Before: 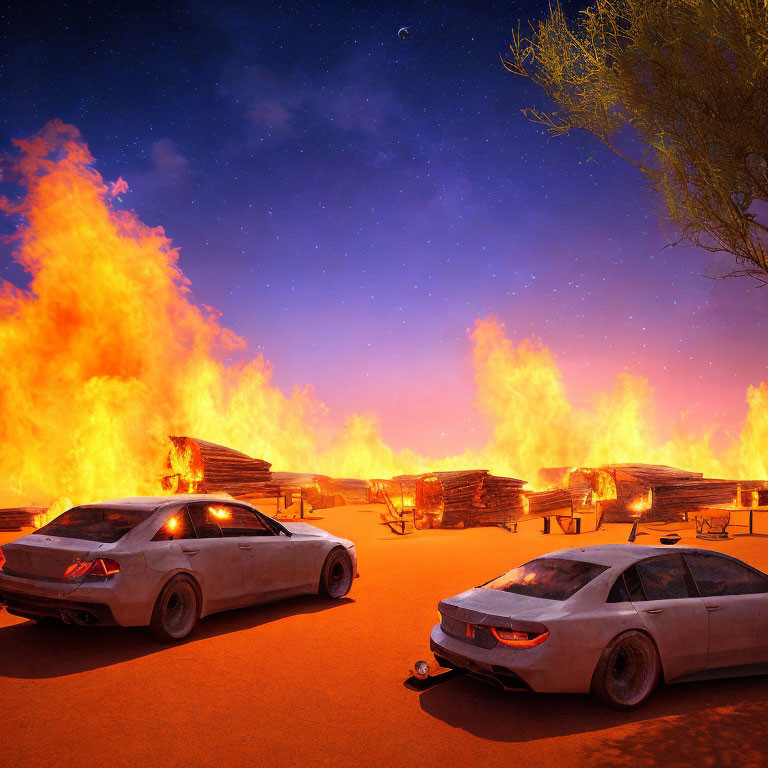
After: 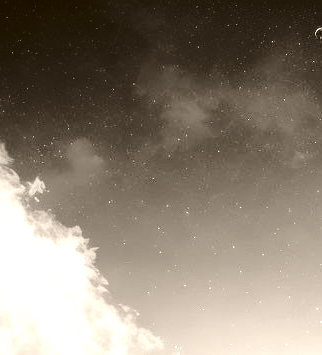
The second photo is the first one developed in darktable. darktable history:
crop and rotate: left 10.817%, top 0.062%, right 47.194%, bottom 53.626%
colorize: hue 34.49°, saturation 35.33%, source mix 100%, version 1
exposure: black level correction 0.025, exposure 0.182 EV, compensate highlight preservation false
